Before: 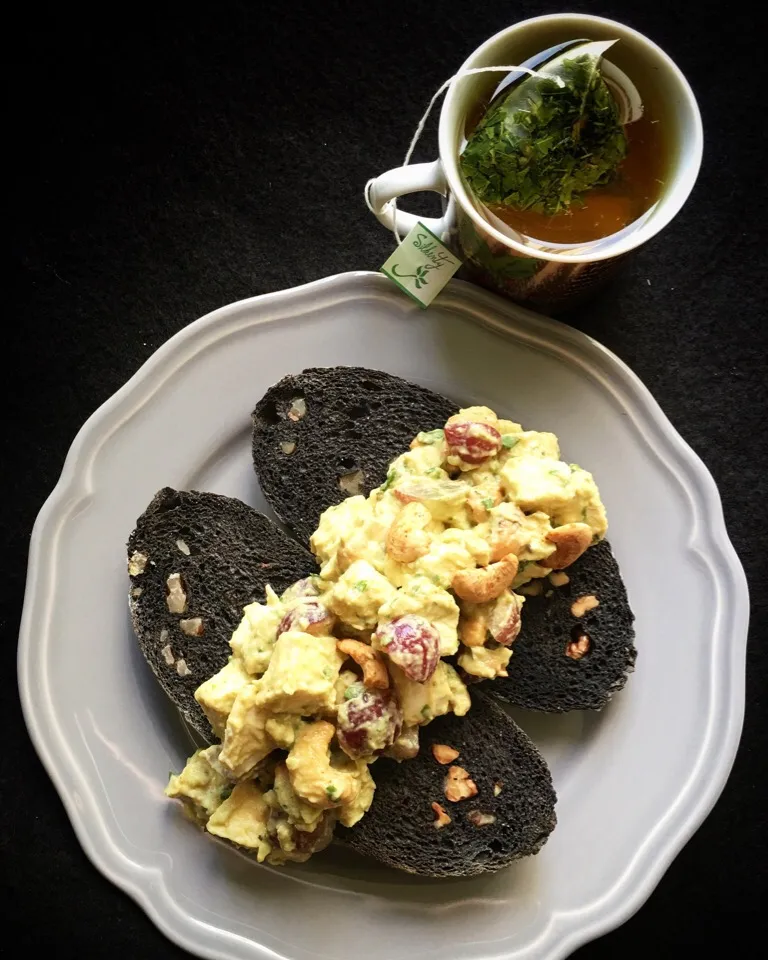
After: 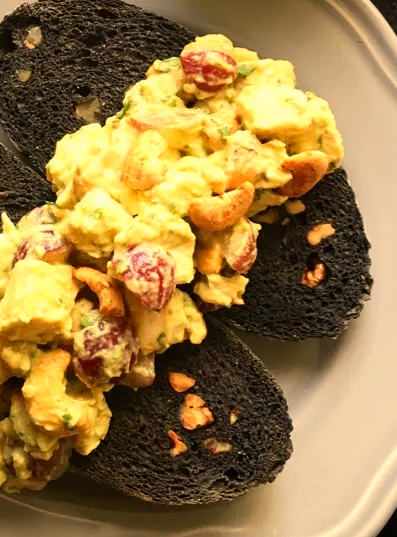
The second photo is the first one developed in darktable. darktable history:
crop: left 34.479%, top 38.822%, right 13.718%, bottom 5.172%
white balance: red 1.123, blue 0.83
contrast brightness saturation: contrast 0.04, saturation 0.16
